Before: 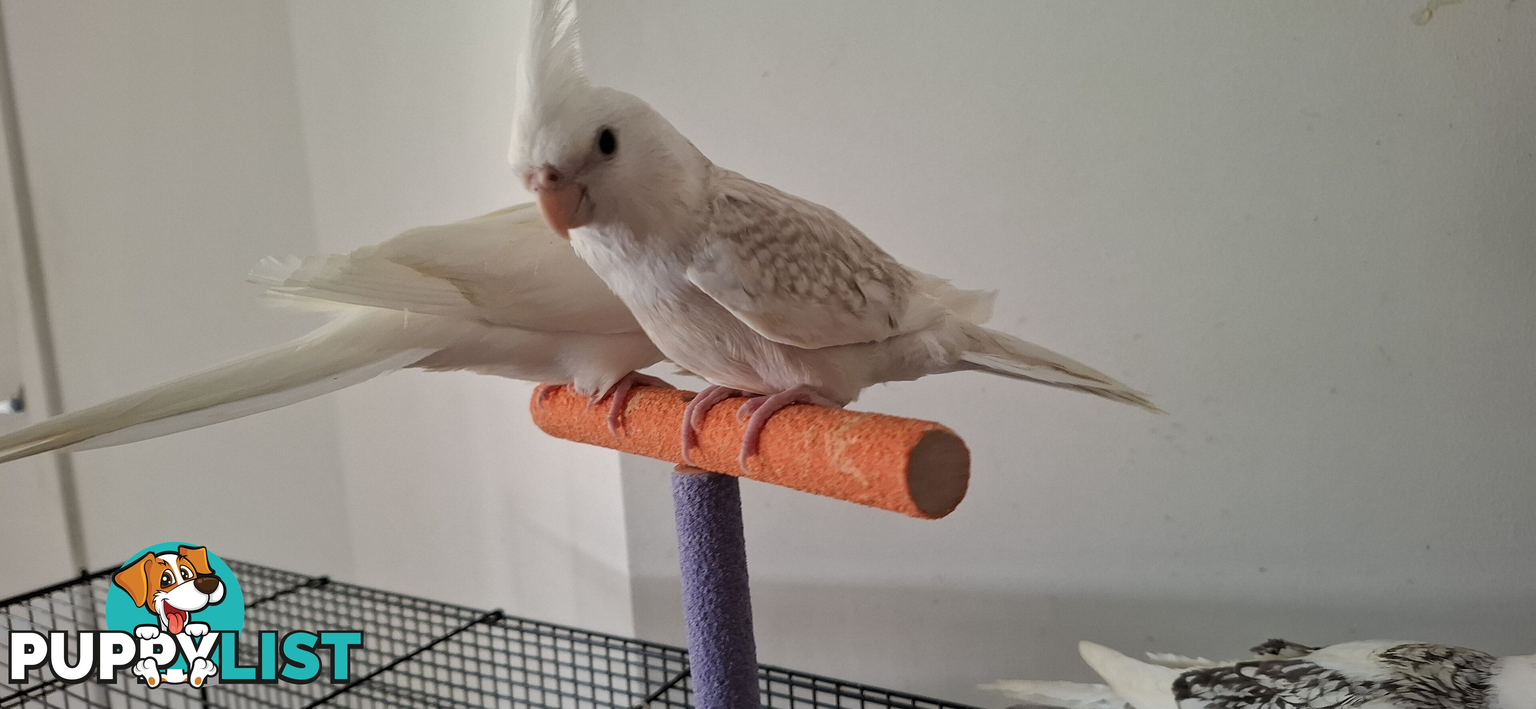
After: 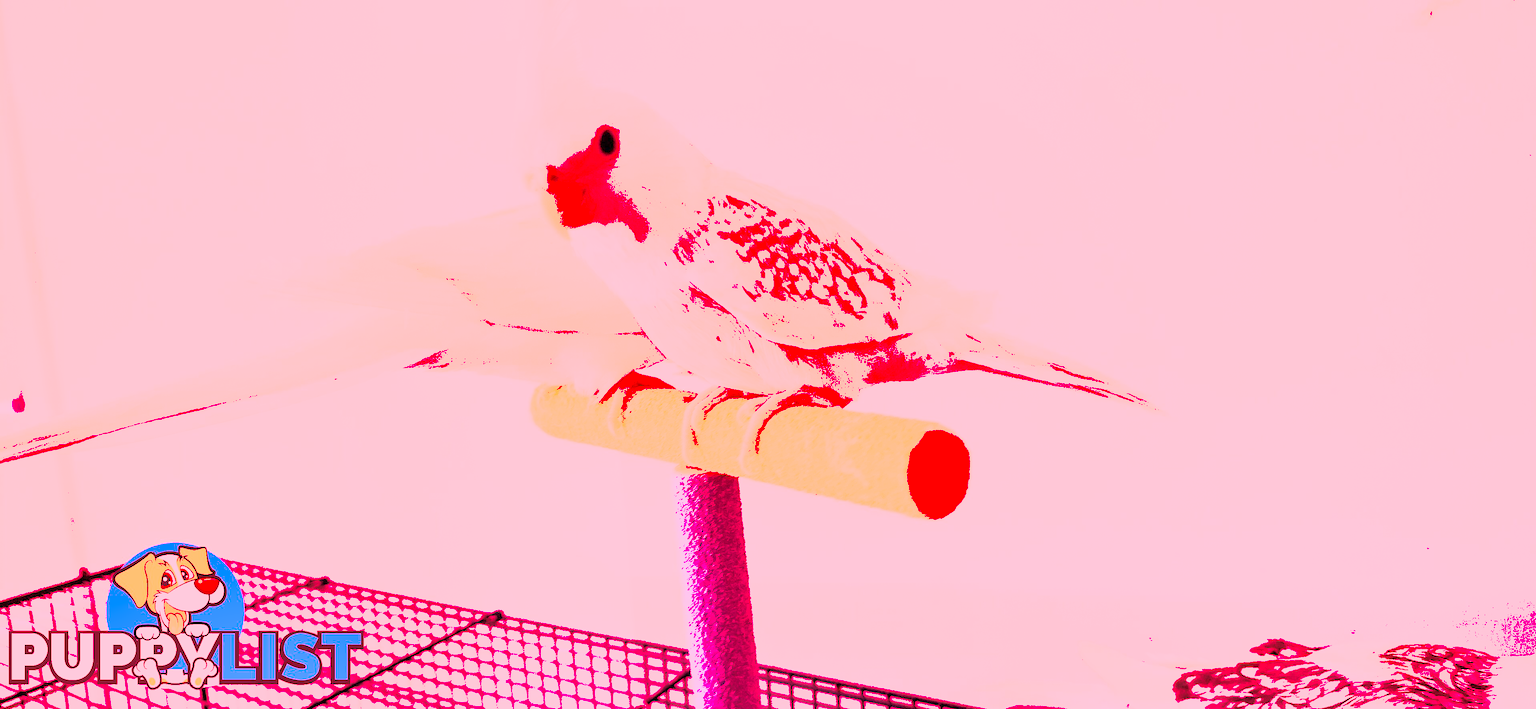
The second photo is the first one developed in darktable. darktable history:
shadows and highlights: on, module defaults
white balance: red 4.26, blue 1.802
